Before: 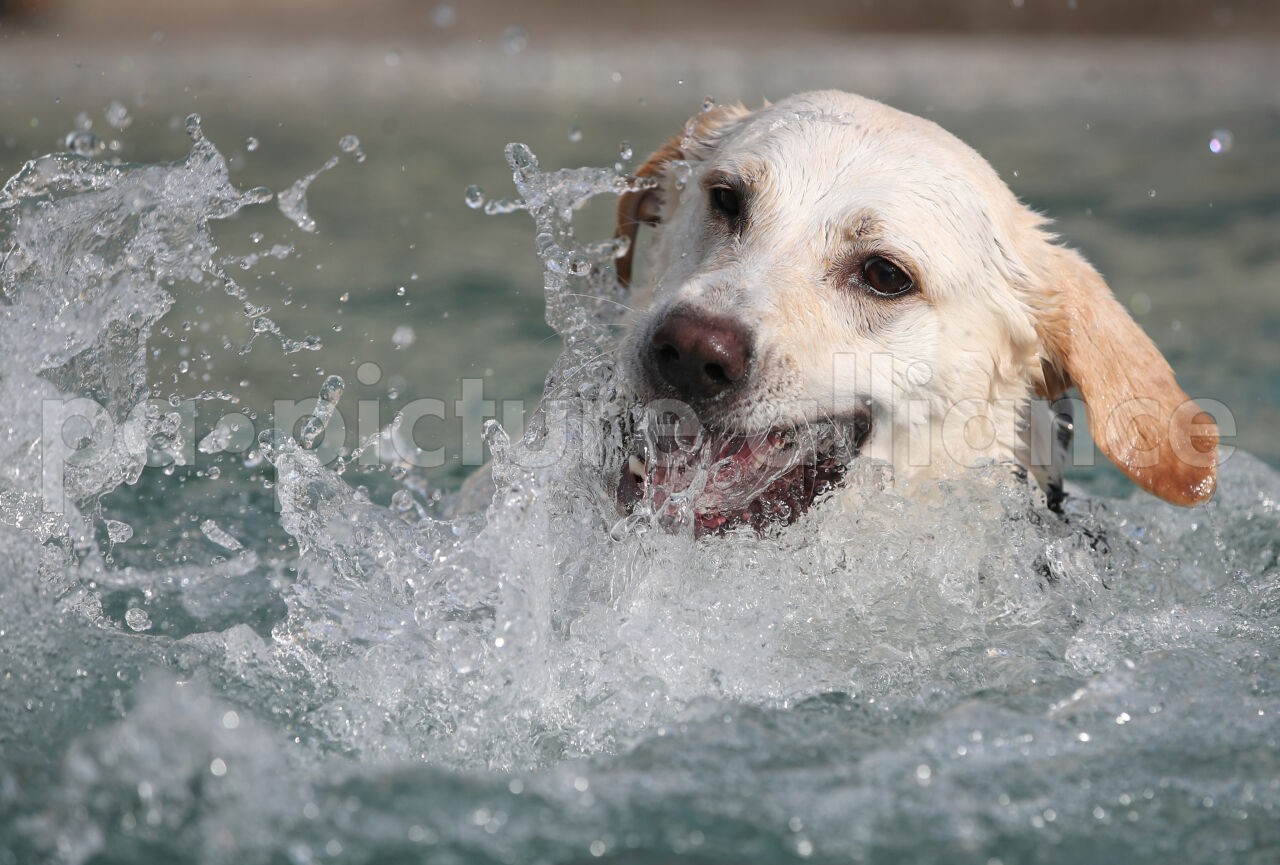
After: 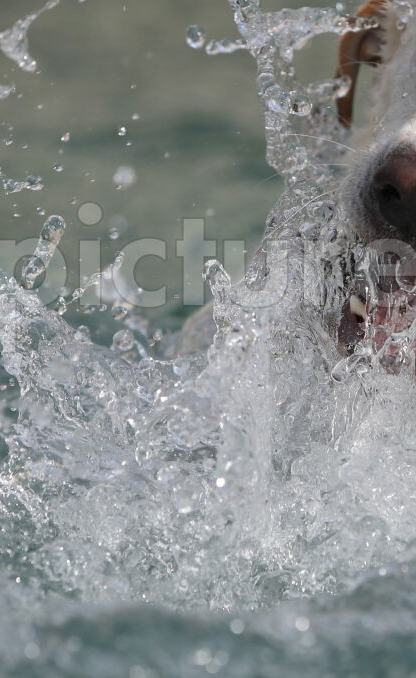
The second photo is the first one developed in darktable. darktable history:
shadows and highlights: soften with gaussian
crop and rotate: left 21.82%, top 18.54%, right 45.603%, bottom 2.987%
